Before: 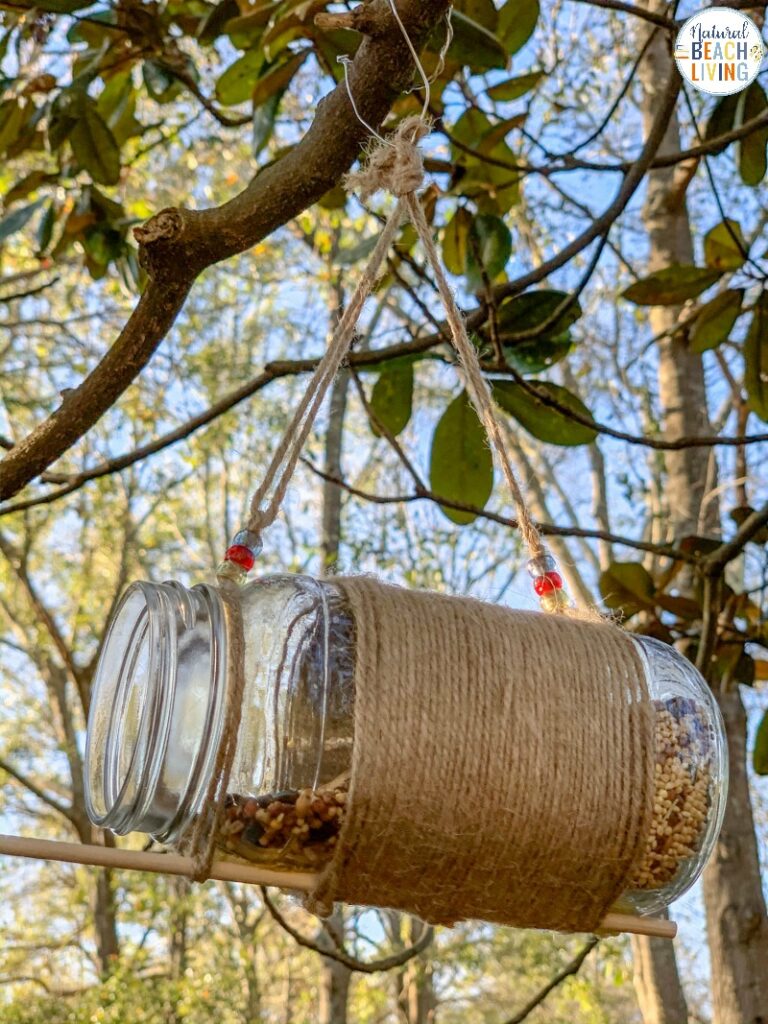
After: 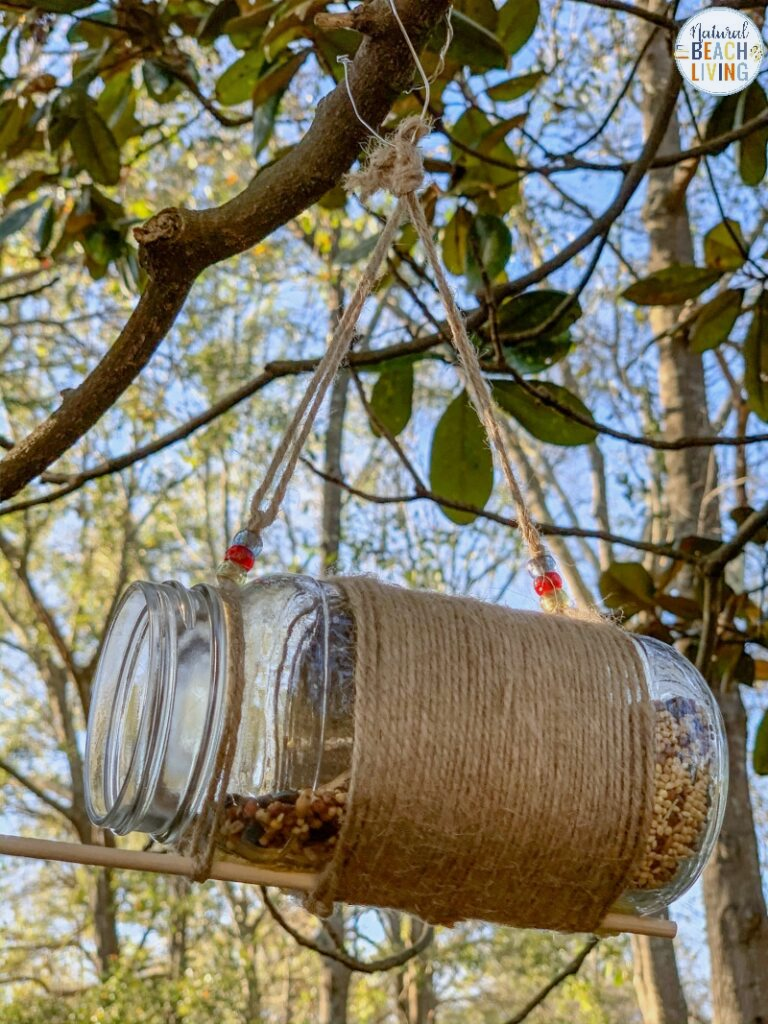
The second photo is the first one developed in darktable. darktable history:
white balance: red 0.98, blue 1.034
exposure: exposure -0.177 EV, compensate highlight preservation false
shadows and highlights: shadows 37.27, highlights -28.18, soften with gaussian
